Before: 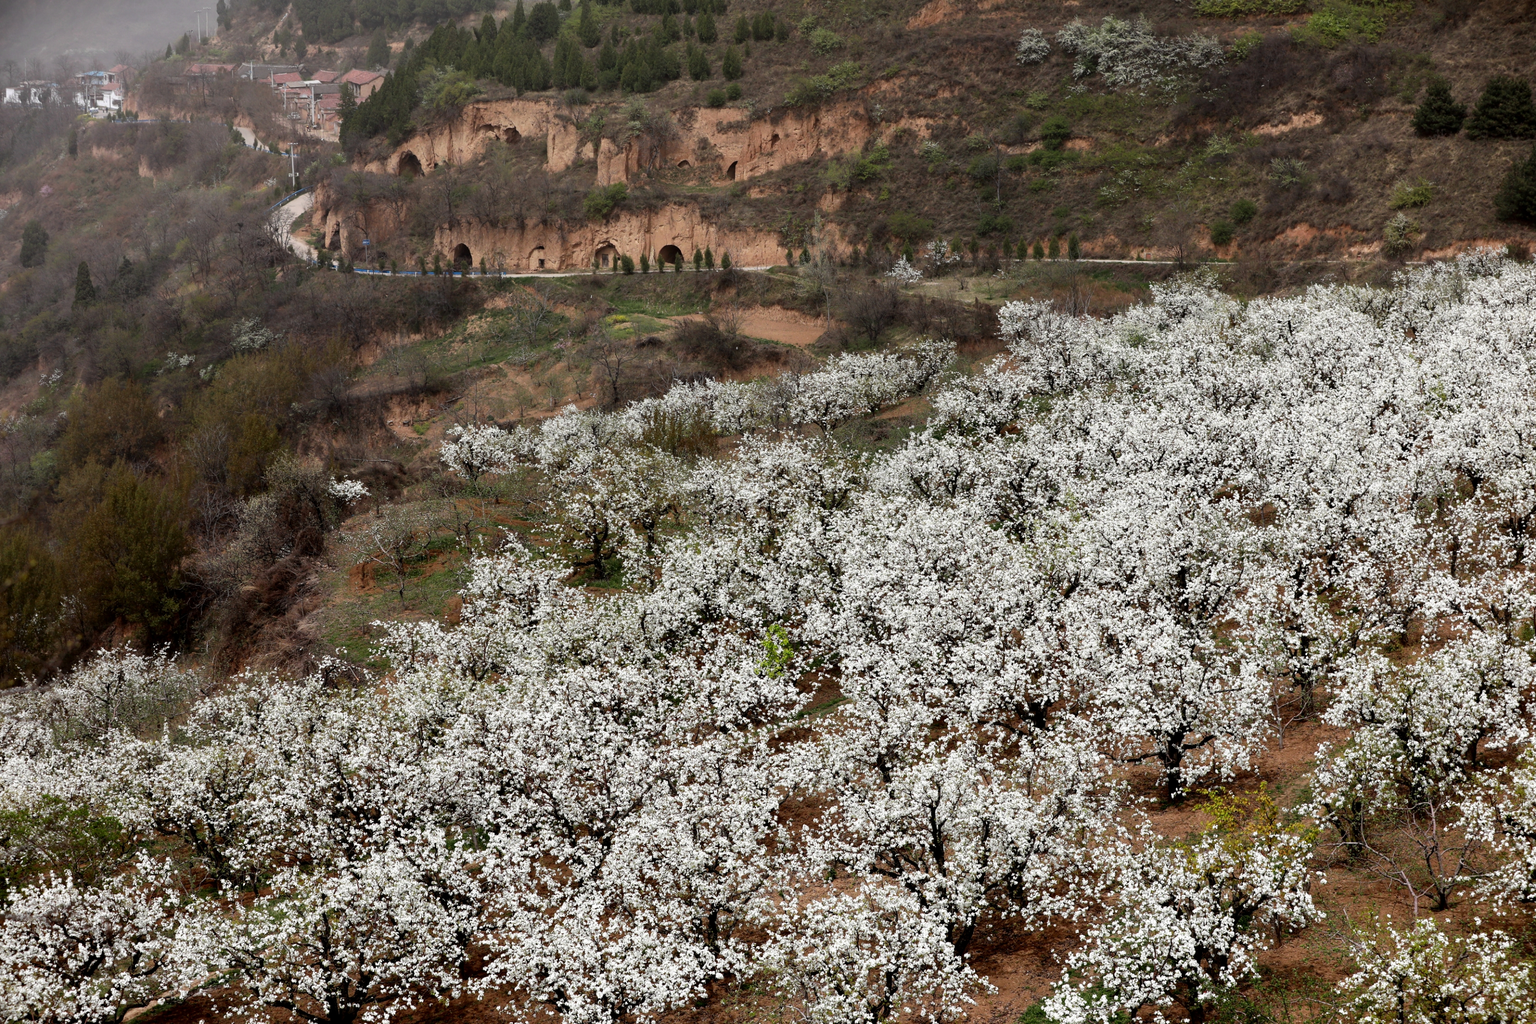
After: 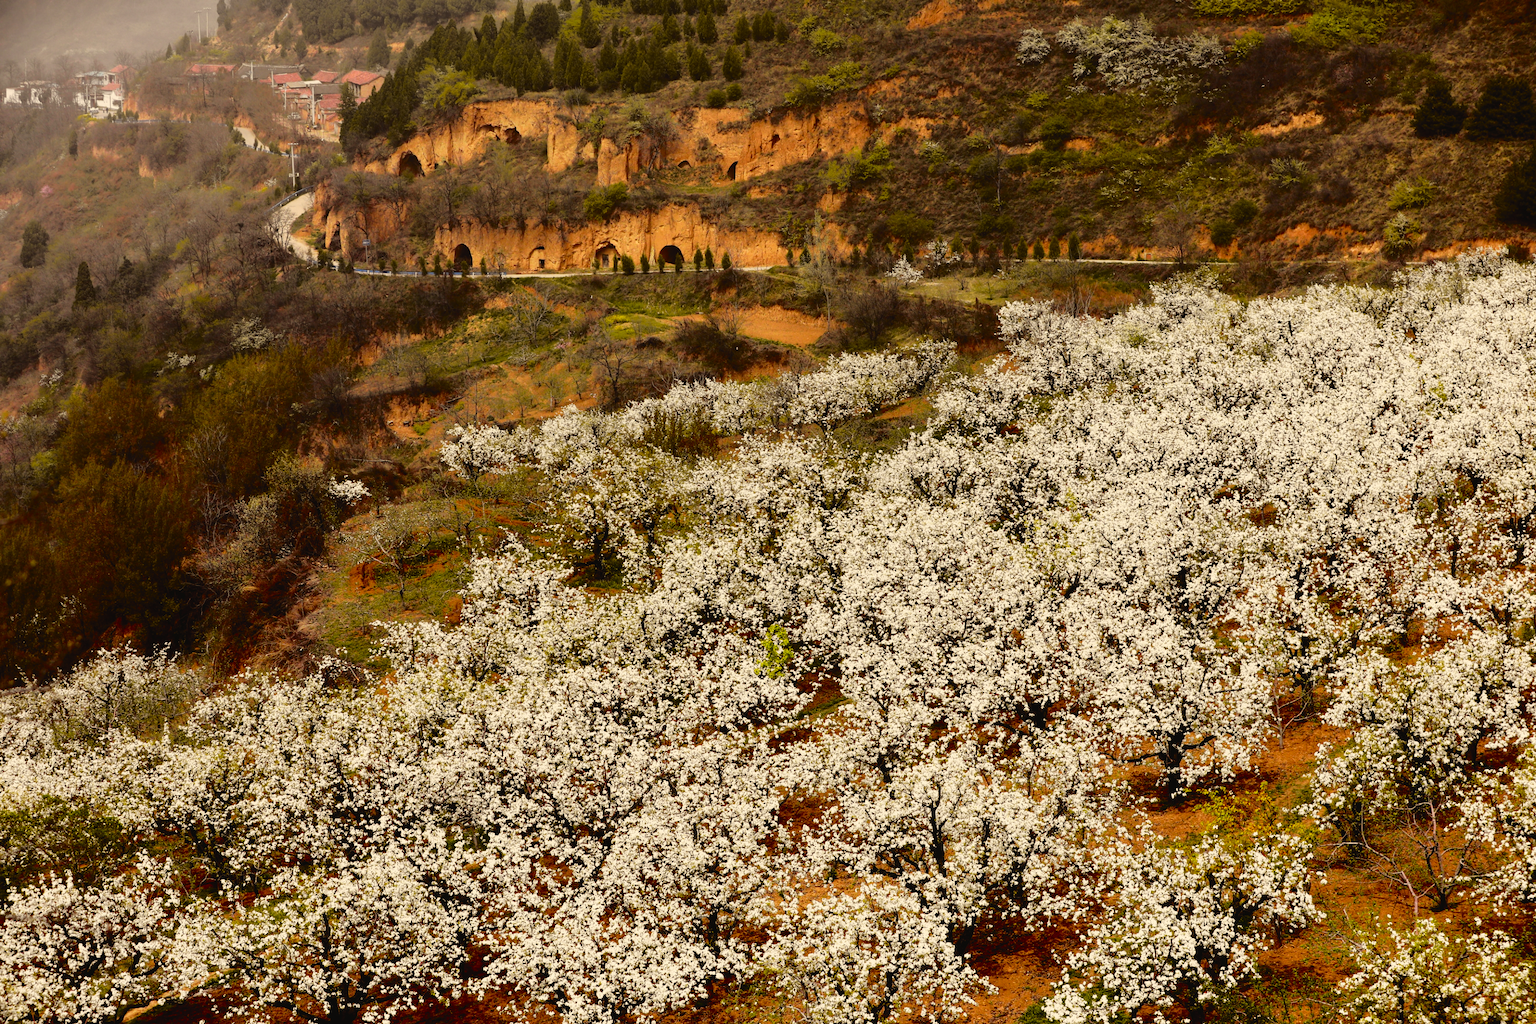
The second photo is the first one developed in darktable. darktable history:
color correction: highlights a* 1.39, highlights b* 17.83
rgb levels: mode RGB, independent channels, levels [[0, 0.5, 1], [0, 0.521, 1], [0, 0.536, 1]]
tone curve: curves: ch0 [(0, 0.029) (0.168, 0.142) (0.359, 0.44) (0.469, 0.544) (0.634, 0.722) (0.858, 0.903) (1, 0.968)]; ch1 [(0, 0) (0.437, 0.453) (0.472, 0.47) (0.502, 0.502) (0.54, 0.534) (0.57, 0.592) (0.618, 0.66) (0.699, 0.749) (0.859, 0.919) (1, 1)]; ch2 [(0, 0) (0.33, 0.301) (0.421, 0.443) (0.476, 0.498) (0.505, 0.503) (0.547, 0.557) (0.586, 0.634) (0.608, 0.676) (1, 1)], color space Lab, independent channels, preserve colors none
